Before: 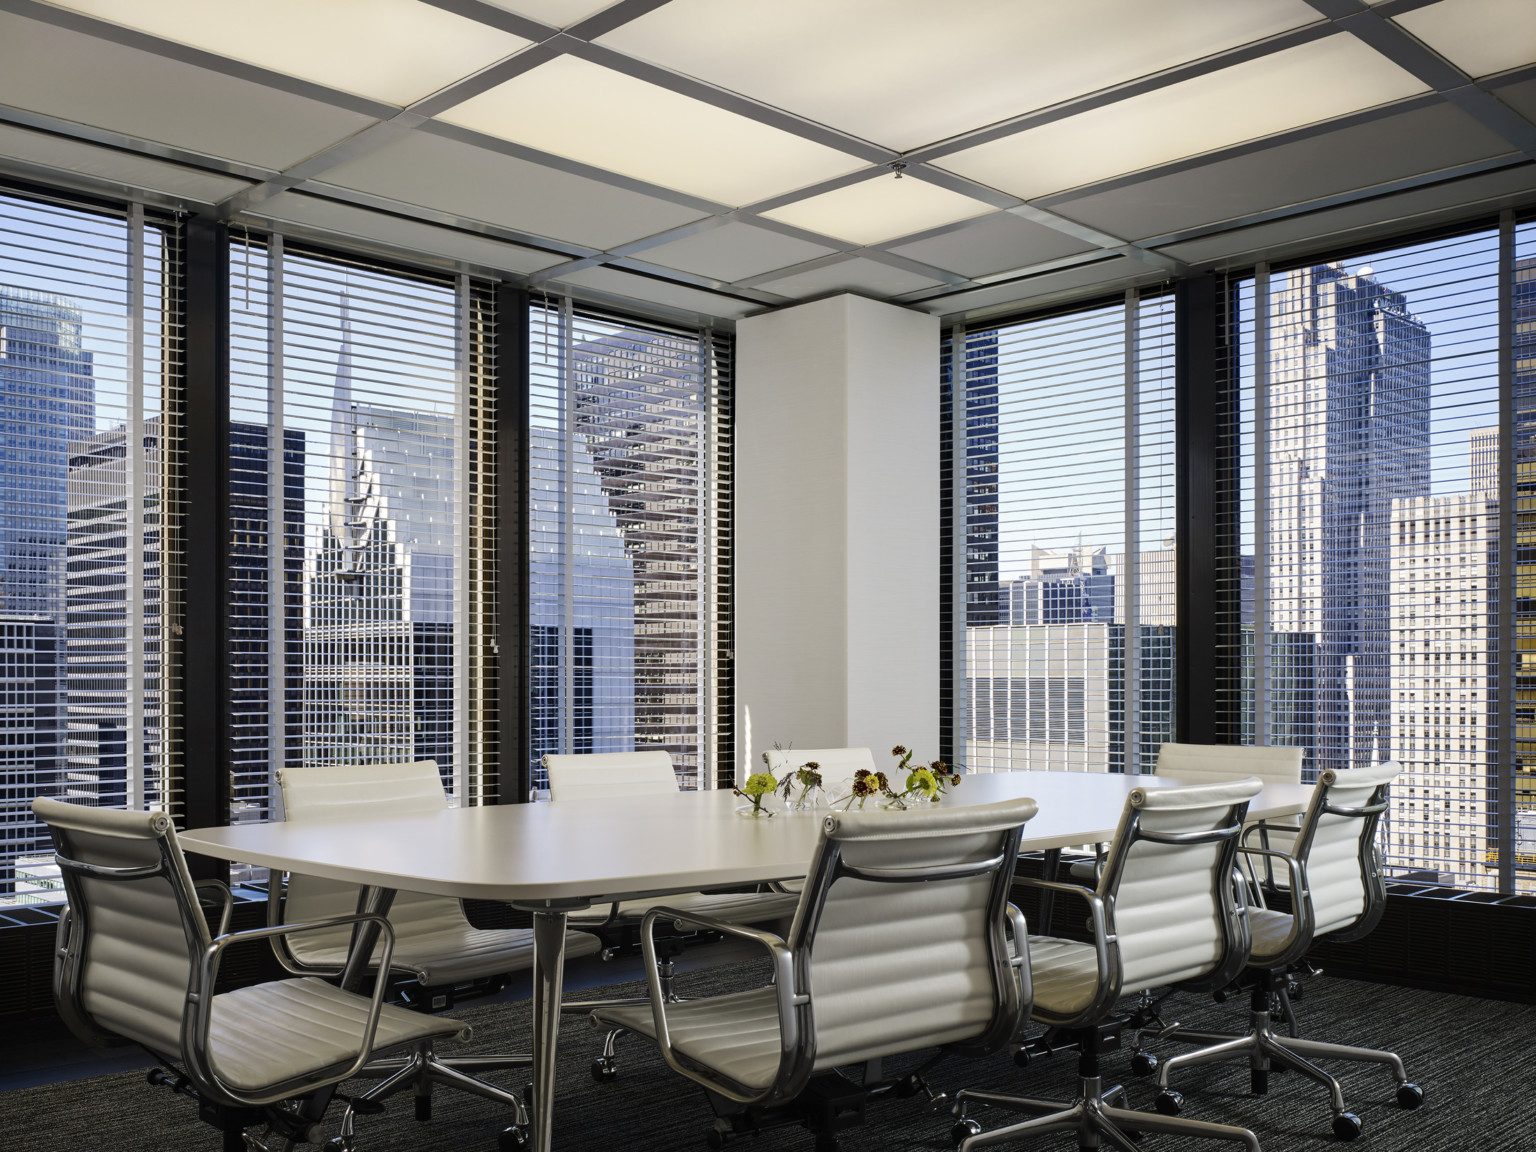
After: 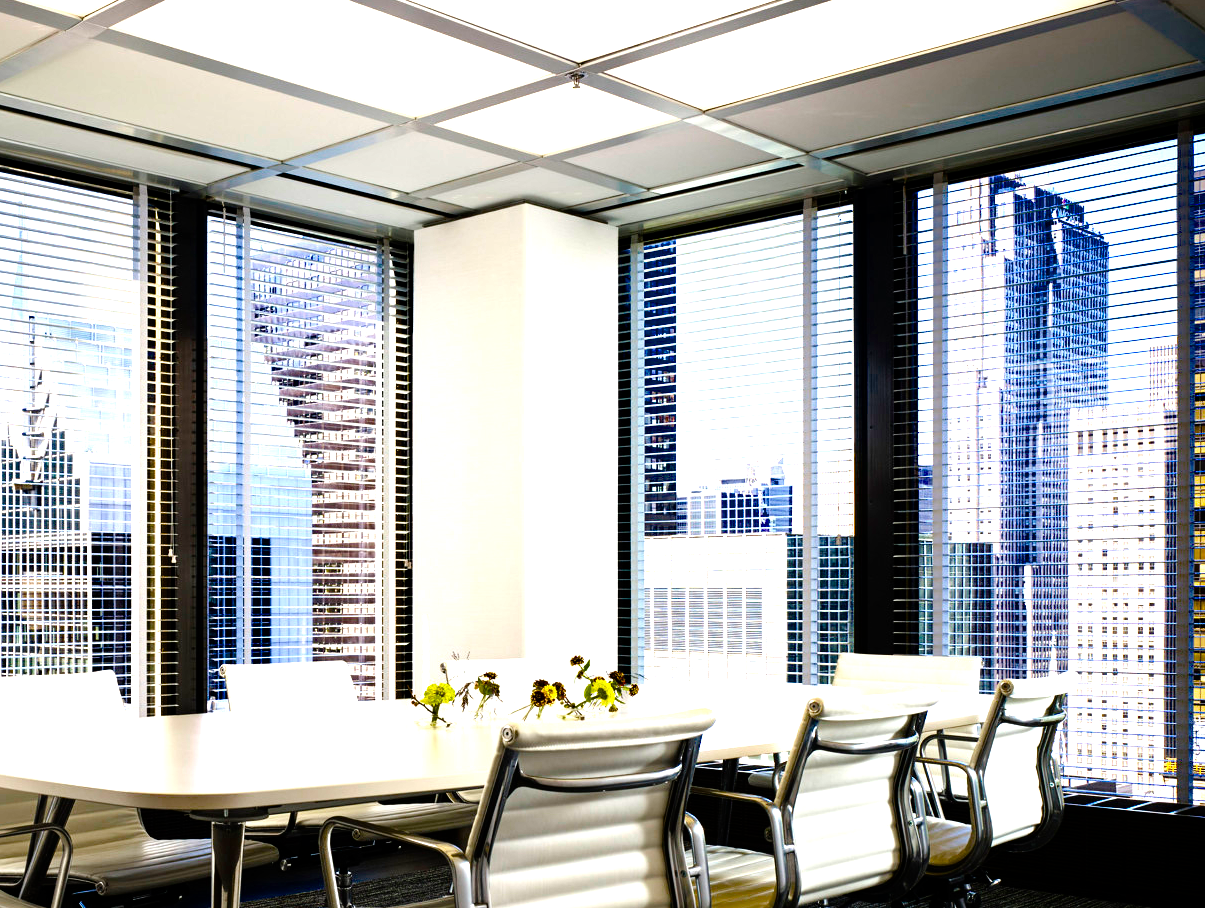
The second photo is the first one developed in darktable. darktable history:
color balance rgb: linear chroma grading › shadows 9.868%, linear chroma grading › highlights 9.242%, linear chroma grading › global chroma 15.52%, linear chroma grading › mid-tones 14.686%, perceptual saturation grading › global saturation 27.032%, perceptual saturation grading › highlights -28.389%, perceptual saturation grading › mid-tones 15.718%, perceptual saturation grading › shadows 34.314%, global vibrance 9.518%, contrast 15.419%, saturation formula JzAzBz (2021)
tone equalizer: -8 EV -1.05 EV, -7 EV -1.04 EV, -6 EV -0.894 EV, -5 EV -0.612 EV, -3 EV 0.591 EV, -2 EV 0.853 EV, -1 EV 0.993 EV, +0 EV 1.05 EV
crop and rotate: left 20.992%, top 7.838%, right 0.5%, bottom 13.295%
